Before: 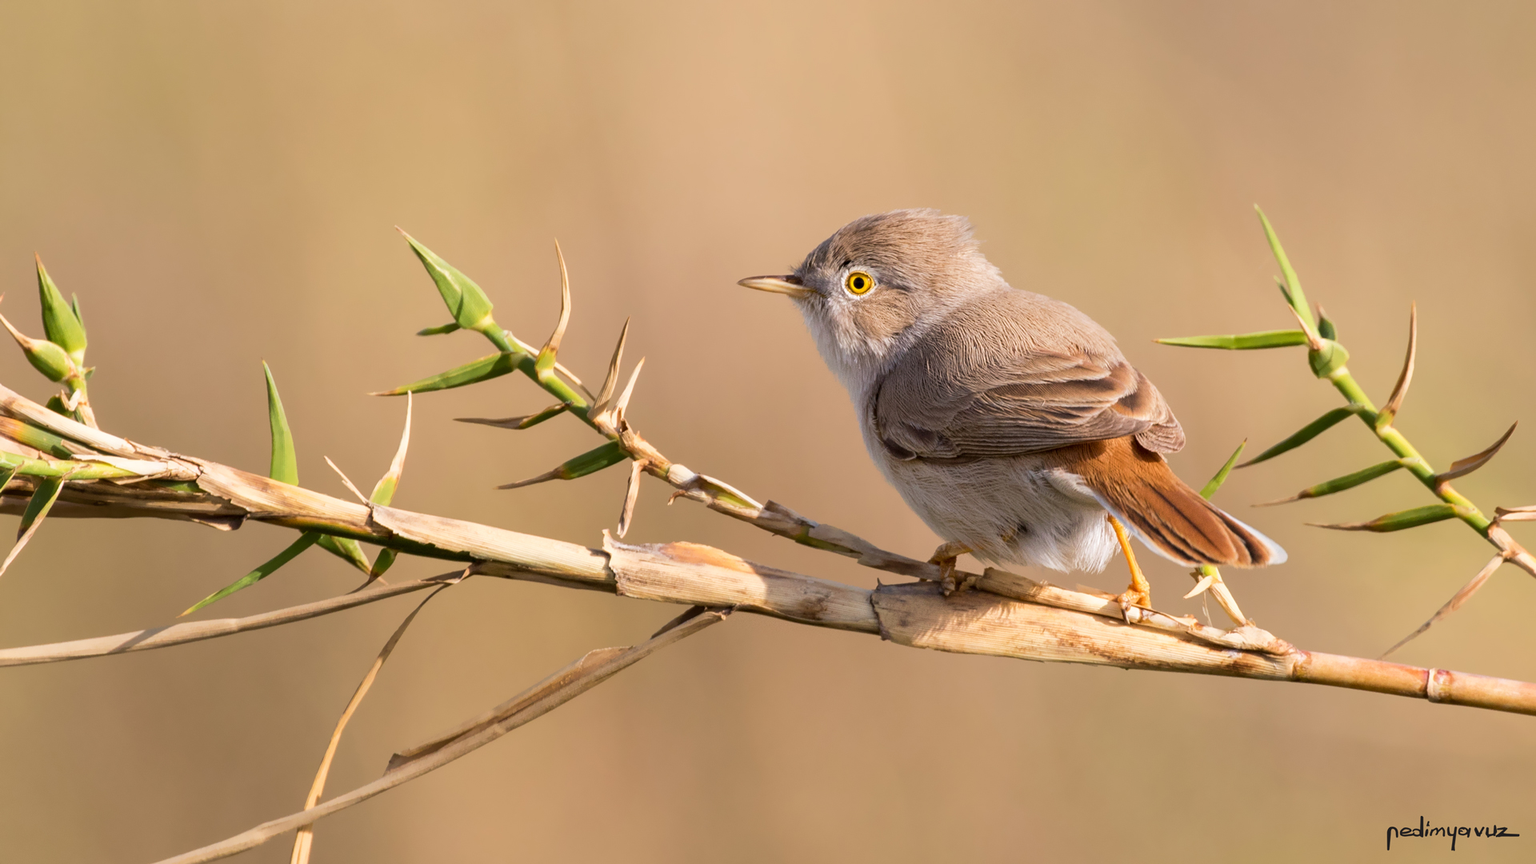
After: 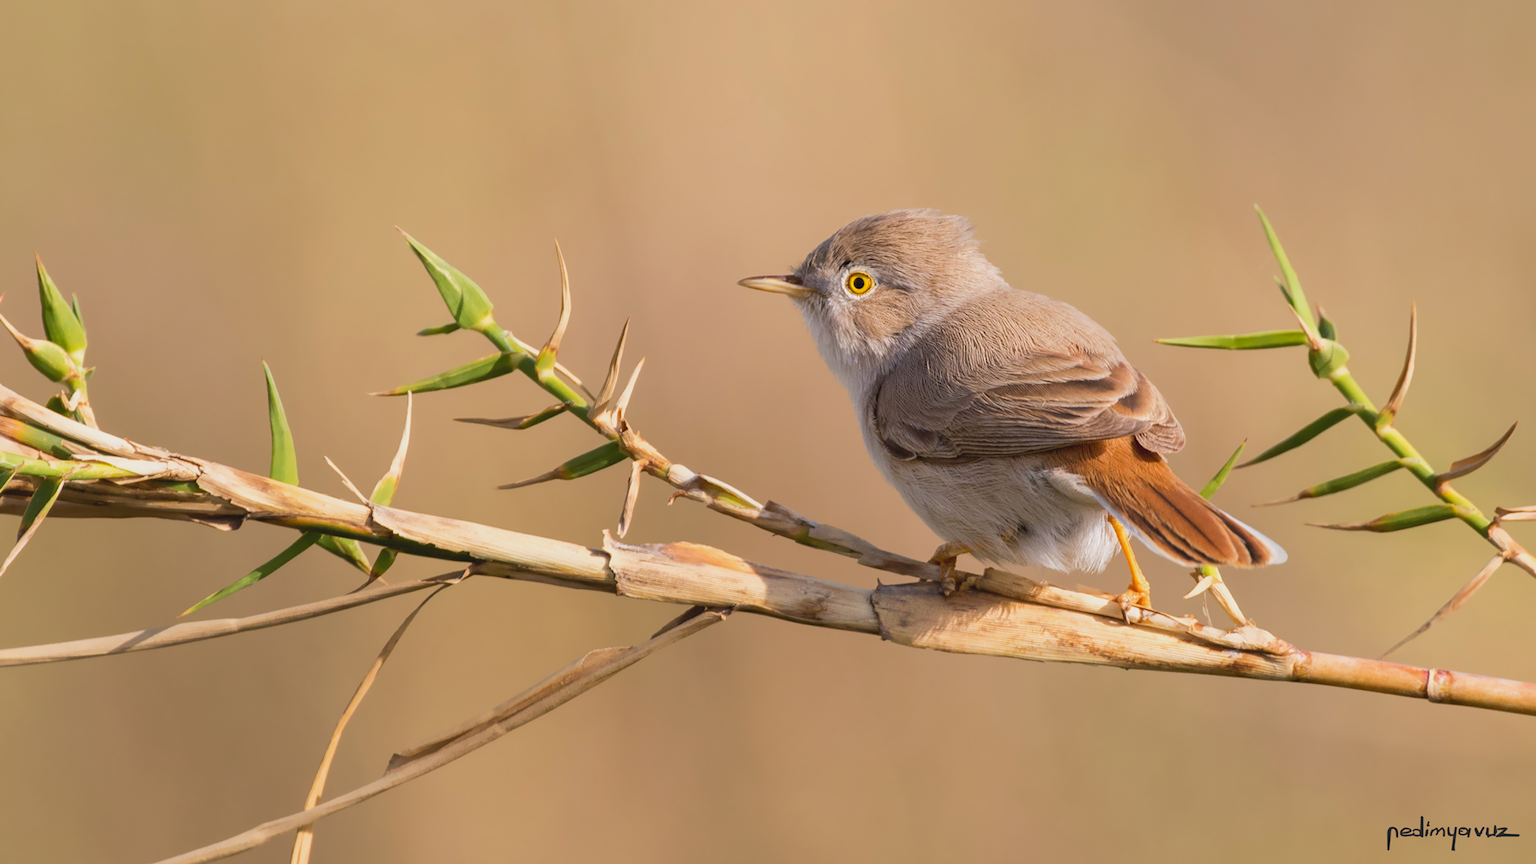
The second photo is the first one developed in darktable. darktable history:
contrast brightness saturation: contrast -0.129
